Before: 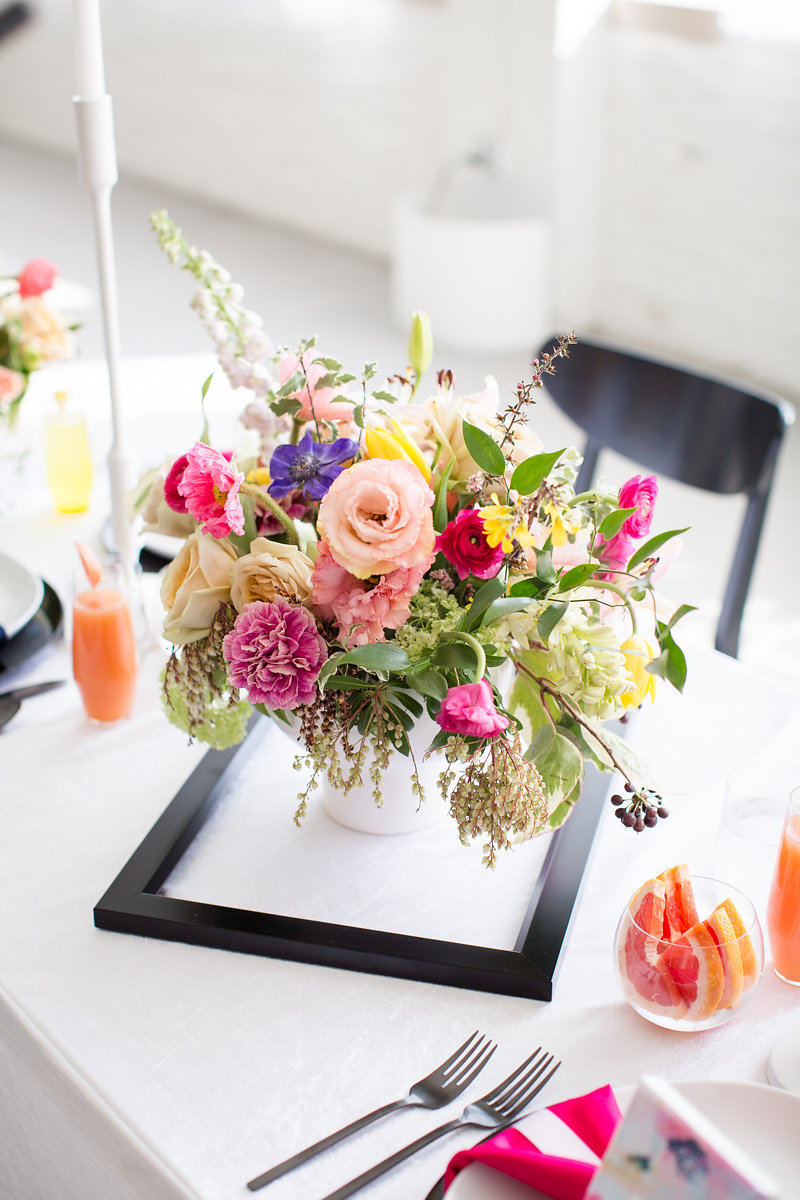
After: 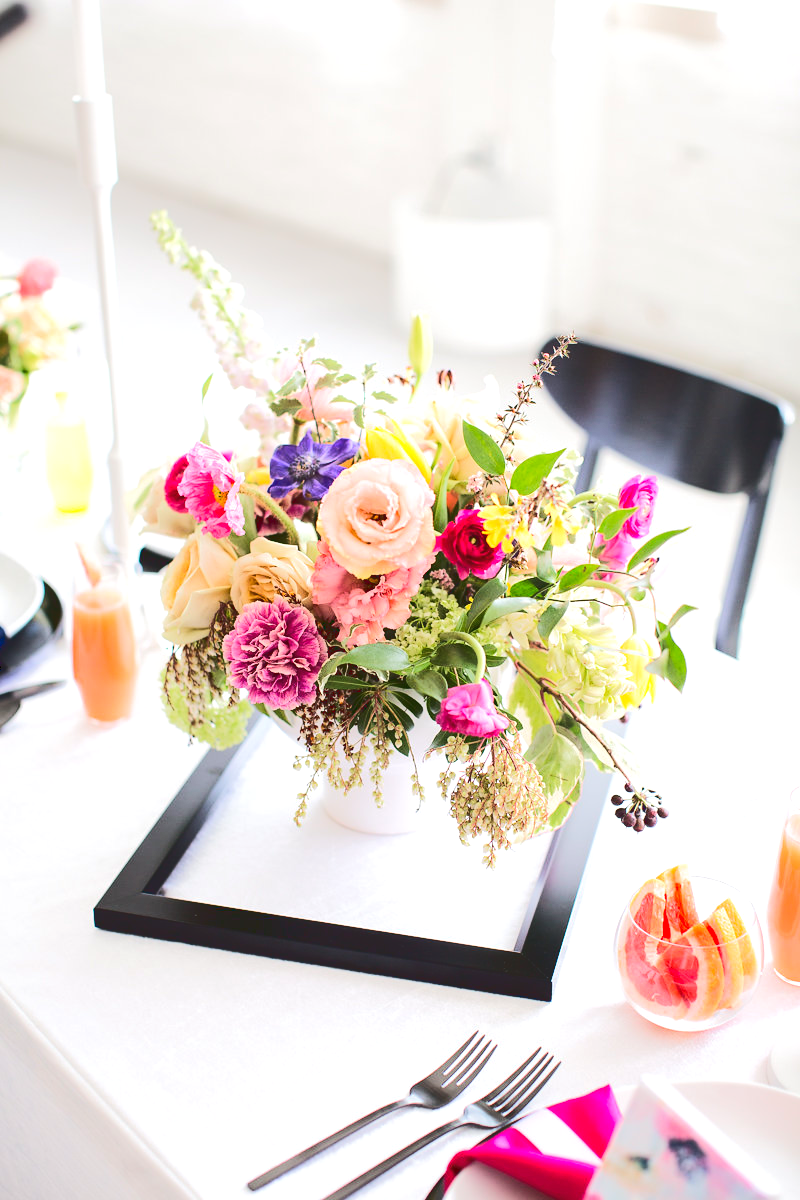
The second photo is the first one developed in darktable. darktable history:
exposure: exposure 0.295 EV, compensate exposure bias true, compensate highlight preservation false
tone curve: curves: ch0 [(0, 0) (0.003, 0.13) (0.011, 0.13) (0.025, 0.134) (0.044, 0.136) (0.069, 0.139) (0.1, 0.144) (0.136, 0.151) (0.177, 0.171) (0.224, 0.2) (0.277, 0.247) (0.335, 0.318) (0.399, 0.412) (0.468, 0.536) (0.543, 0.659) (0.623, 0.746) (0.709, 0.812) (0.801, 0.871) (0.898, 0.915) (1, 1)], color space Lab, linked channels, preserve colors none
